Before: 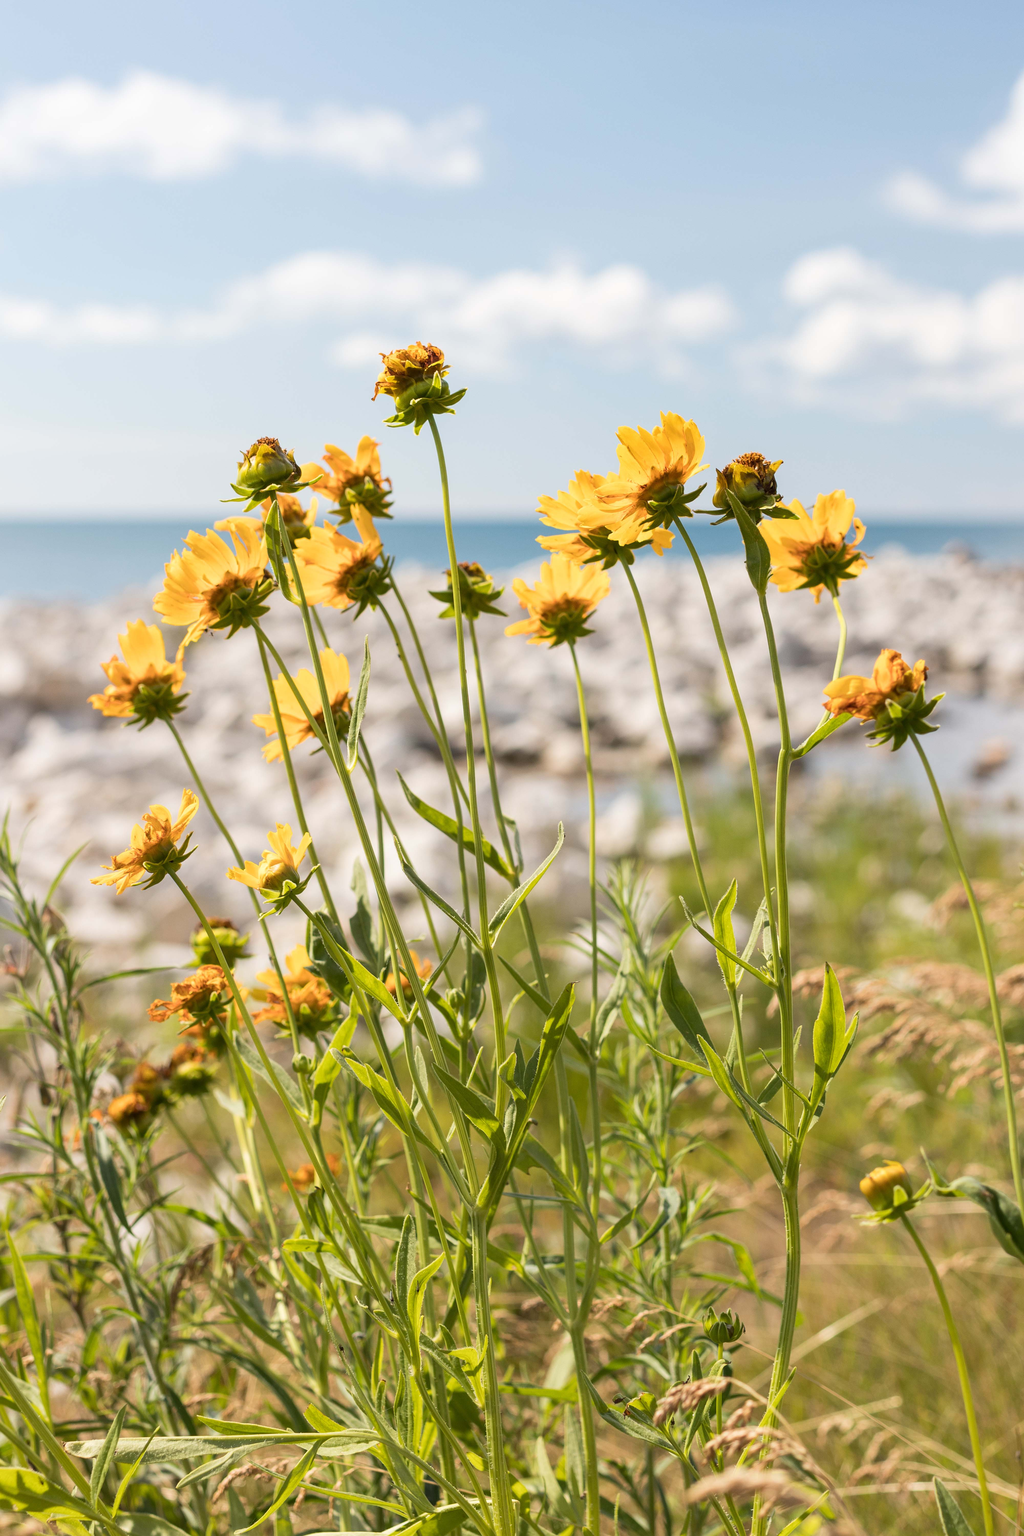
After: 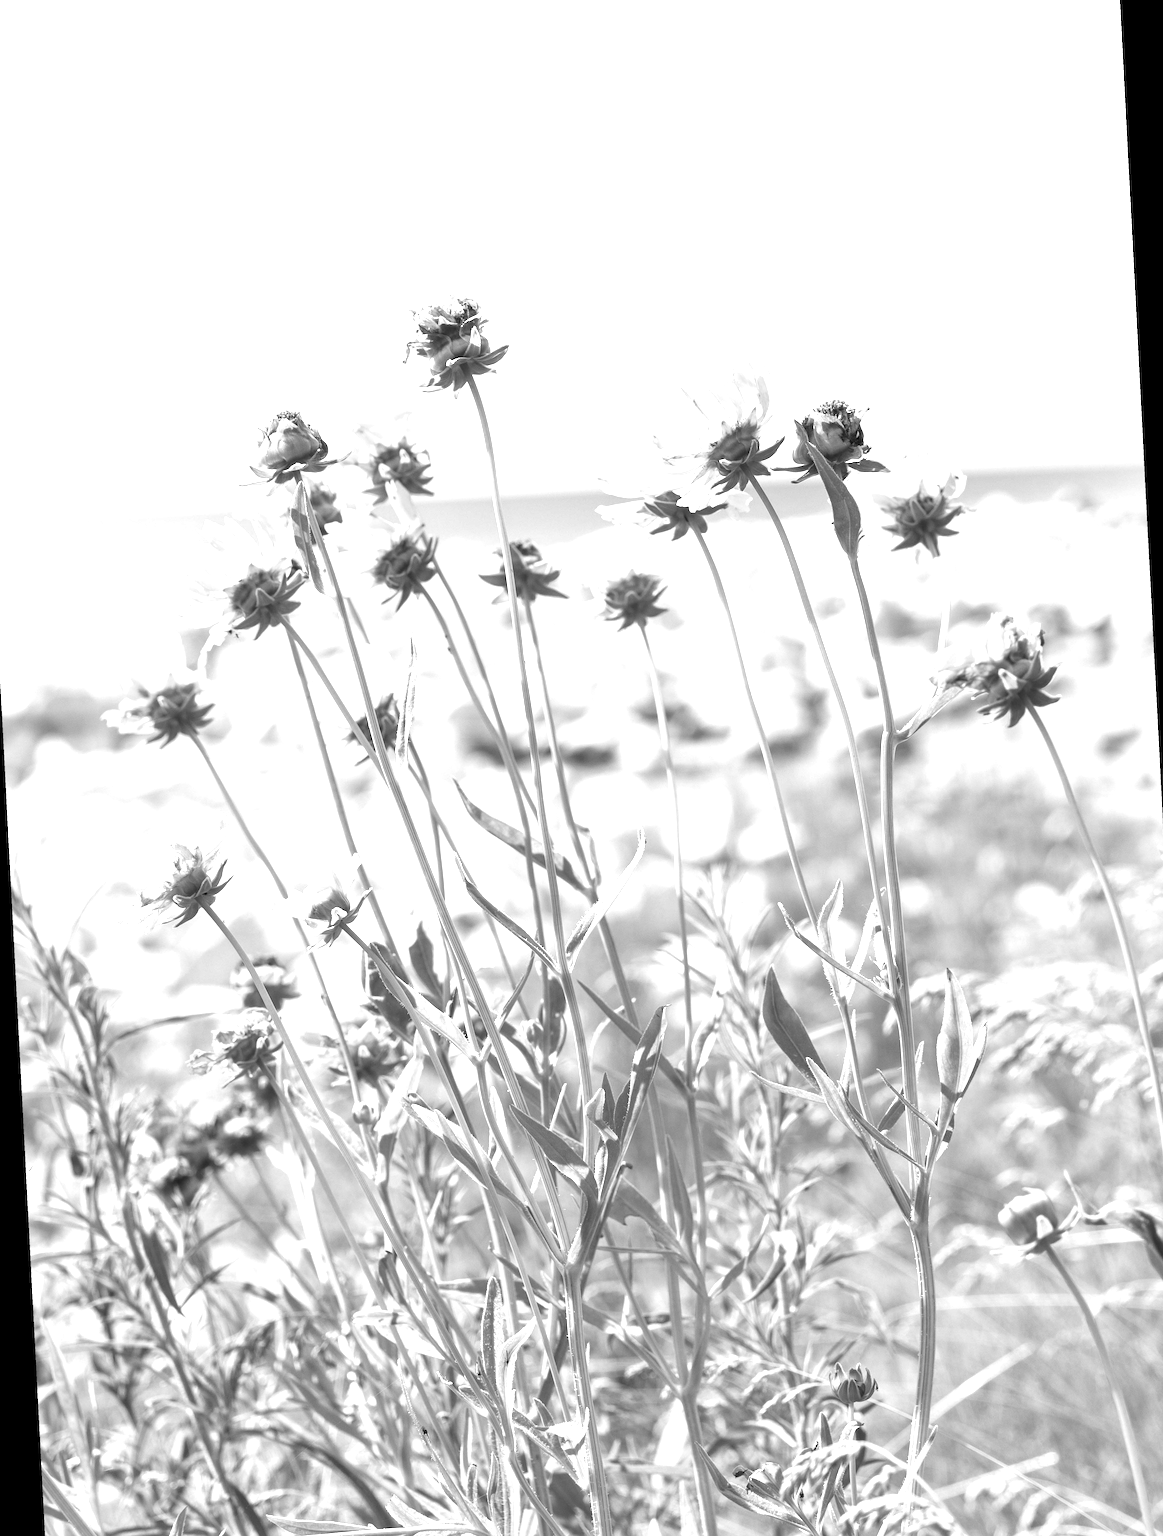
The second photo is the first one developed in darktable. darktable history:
monochrome: on, module defaults
rotate and perspective: rotation -3°, crop left 0.031, crop right 0.968, crop top 0.07, crop bottom 0.93
exposure: exposure 1.2 EV, compensate highlight preservation false
